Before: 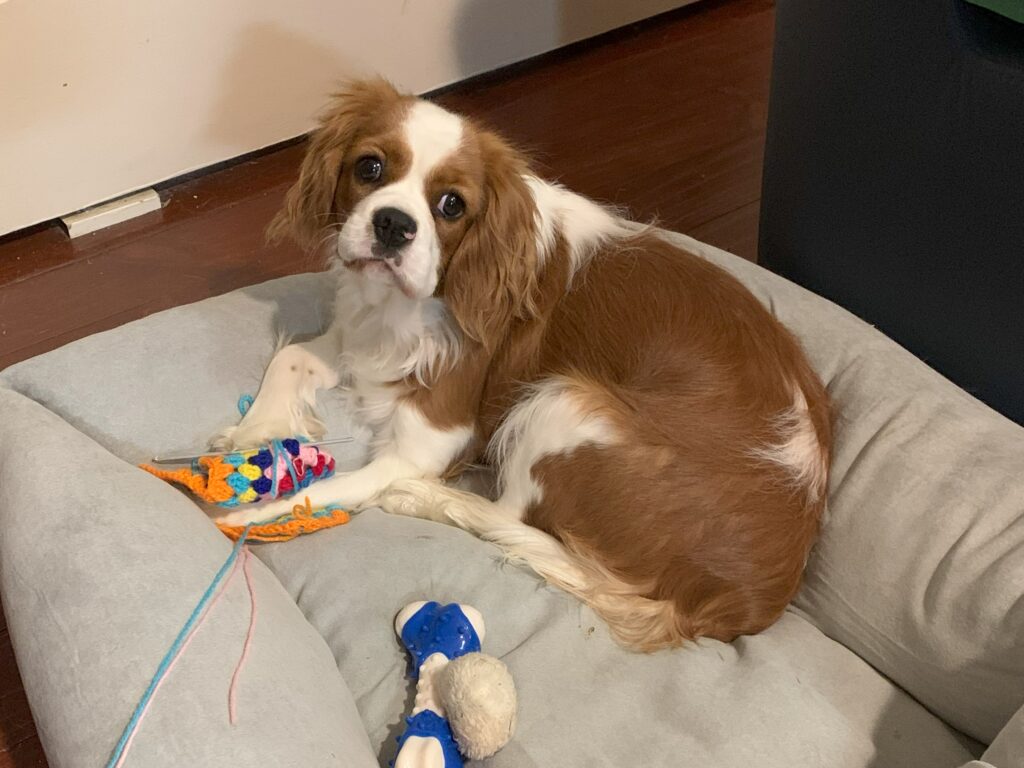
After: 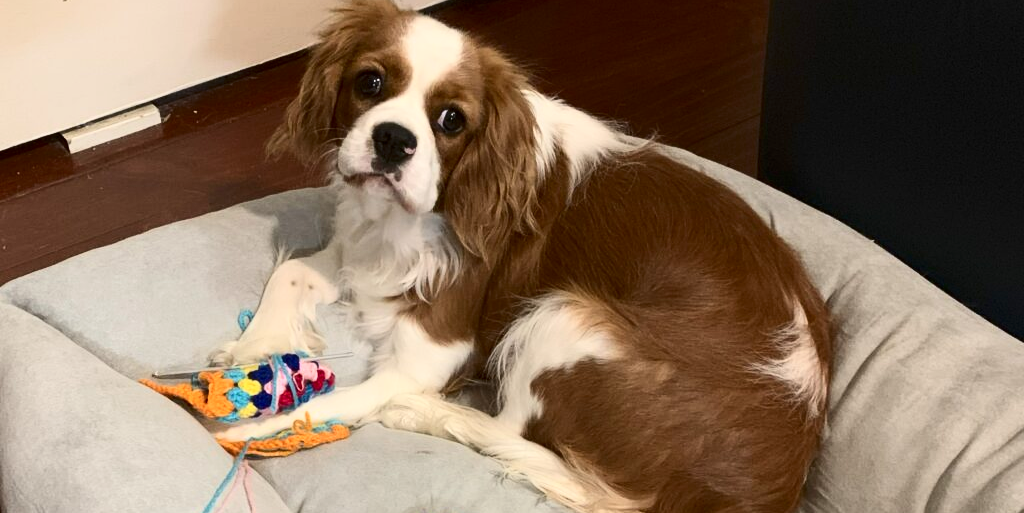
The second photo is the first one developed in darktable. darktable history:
crop: top 11.131%, bottom 21.949%
contrast brightness saturation: contrast 0.288
